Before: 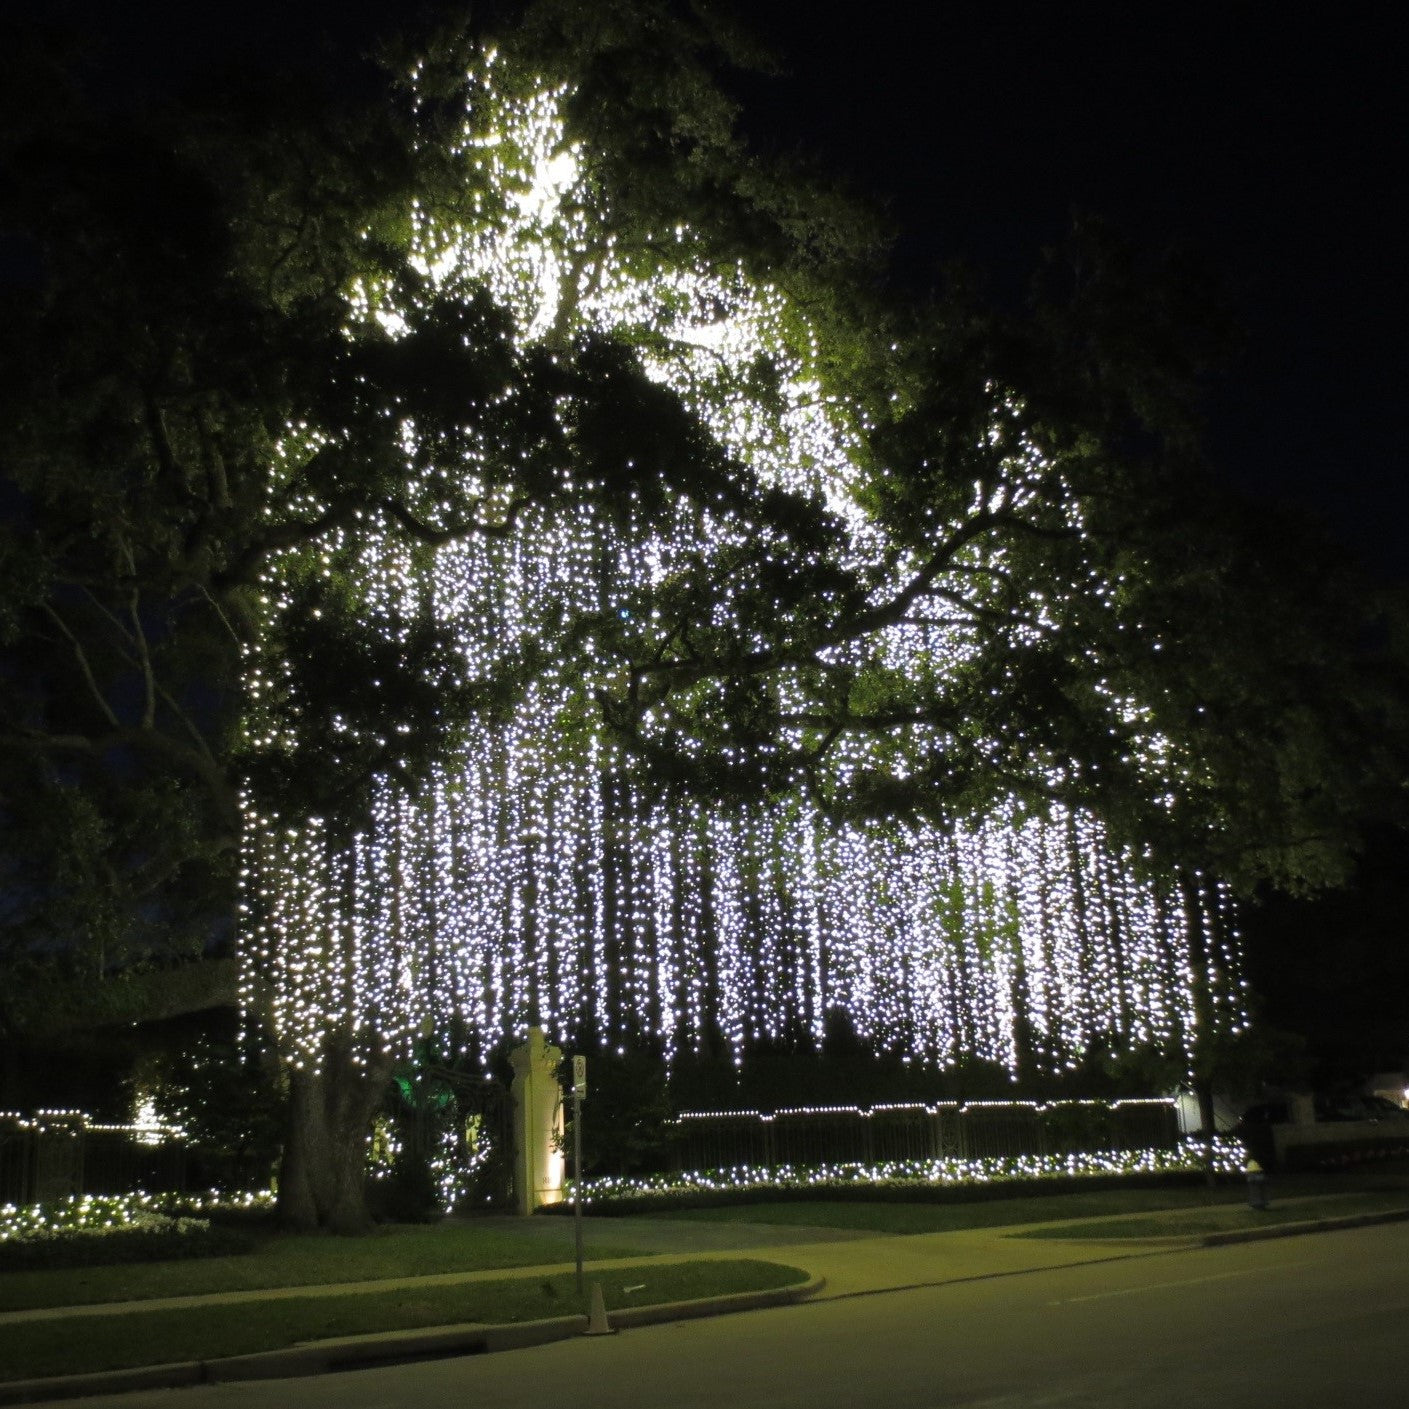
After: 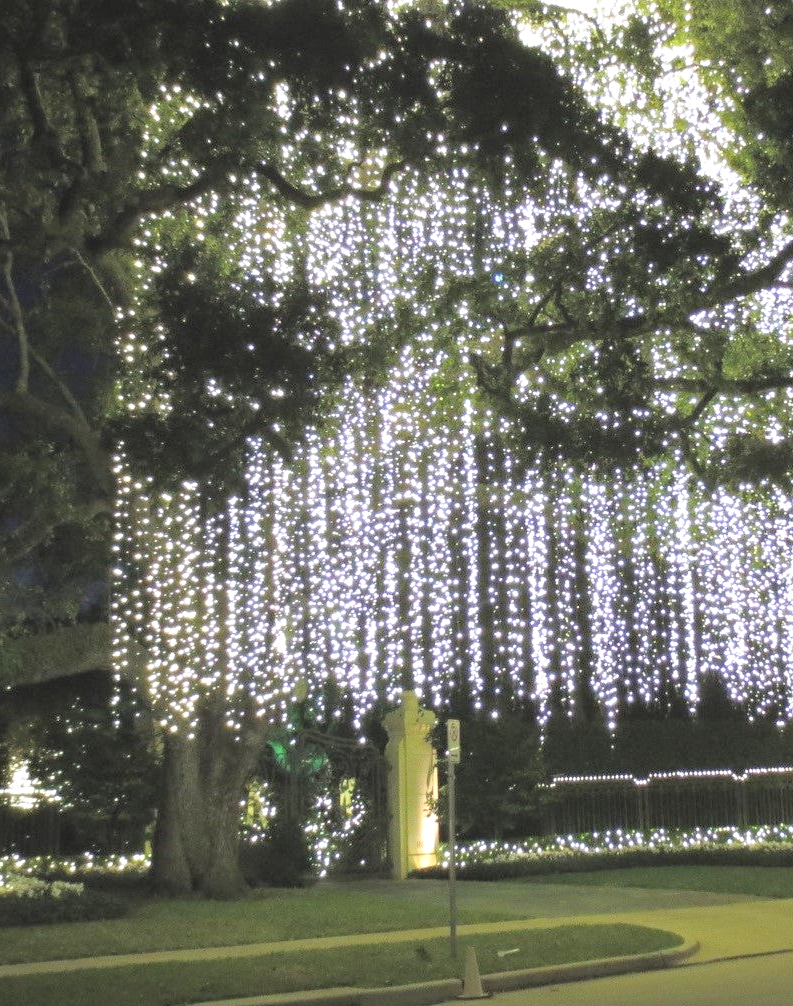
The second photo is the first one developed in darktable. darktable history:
exposure: black level correction -0.002, exposure 0.54 EV, compensate highlight preservation false
crop: left 8.966%, top 23.852%, right 34.699%, bottom 4.703%
contrast brightness saturation: brightness 0.28
haze removal: compatibility mode true, adaptive false
